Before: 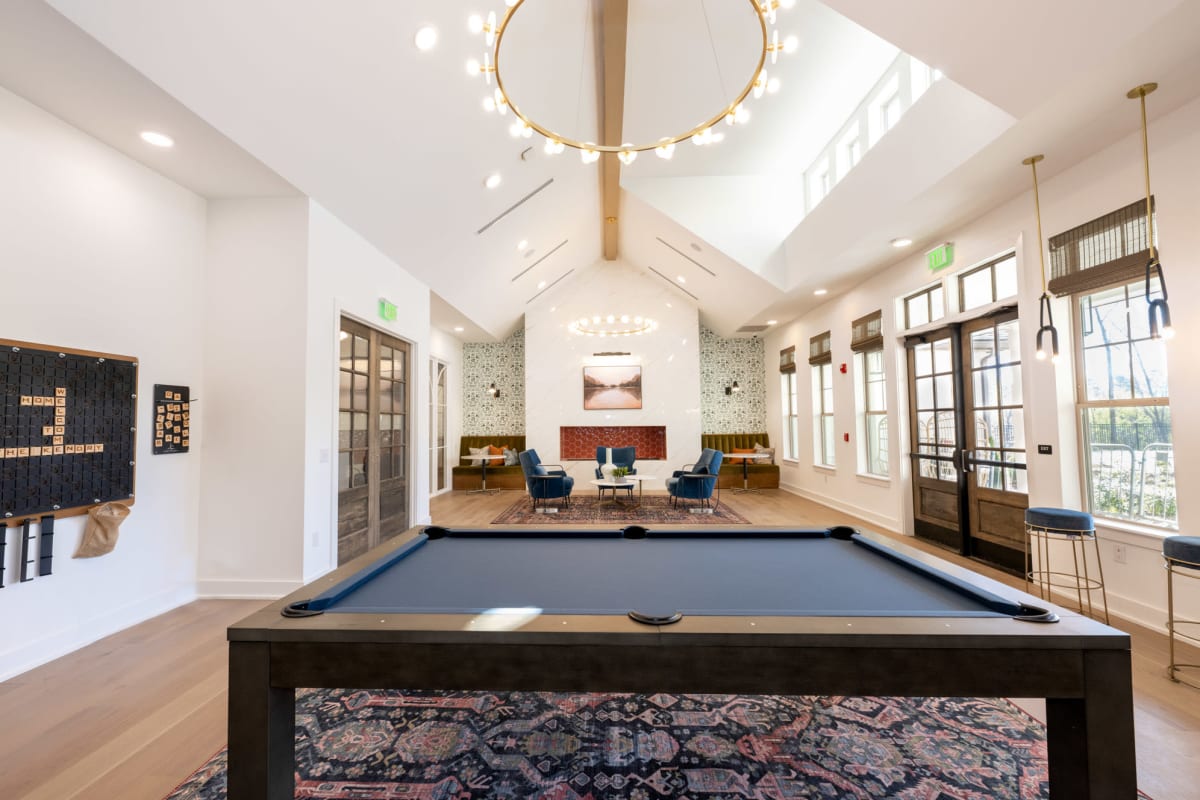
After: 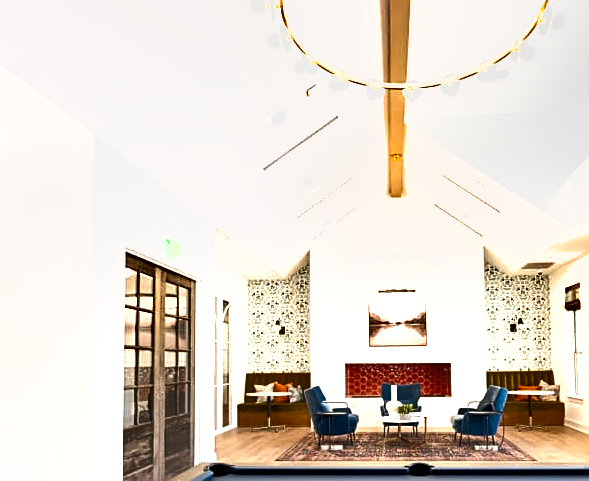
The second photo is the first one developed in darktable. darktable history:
exposure: black level correction 0, exposure 1.105 EV, compensate highlight preservation false
crop: left 17.952%, top 7.9%, right 32.95%, bottom 31.875%
color correction: highlights b* -0.06
shadows and highlights: shadows 25.54, highlights -48.35, soften with gaussian
sharpen: on, module defaults
